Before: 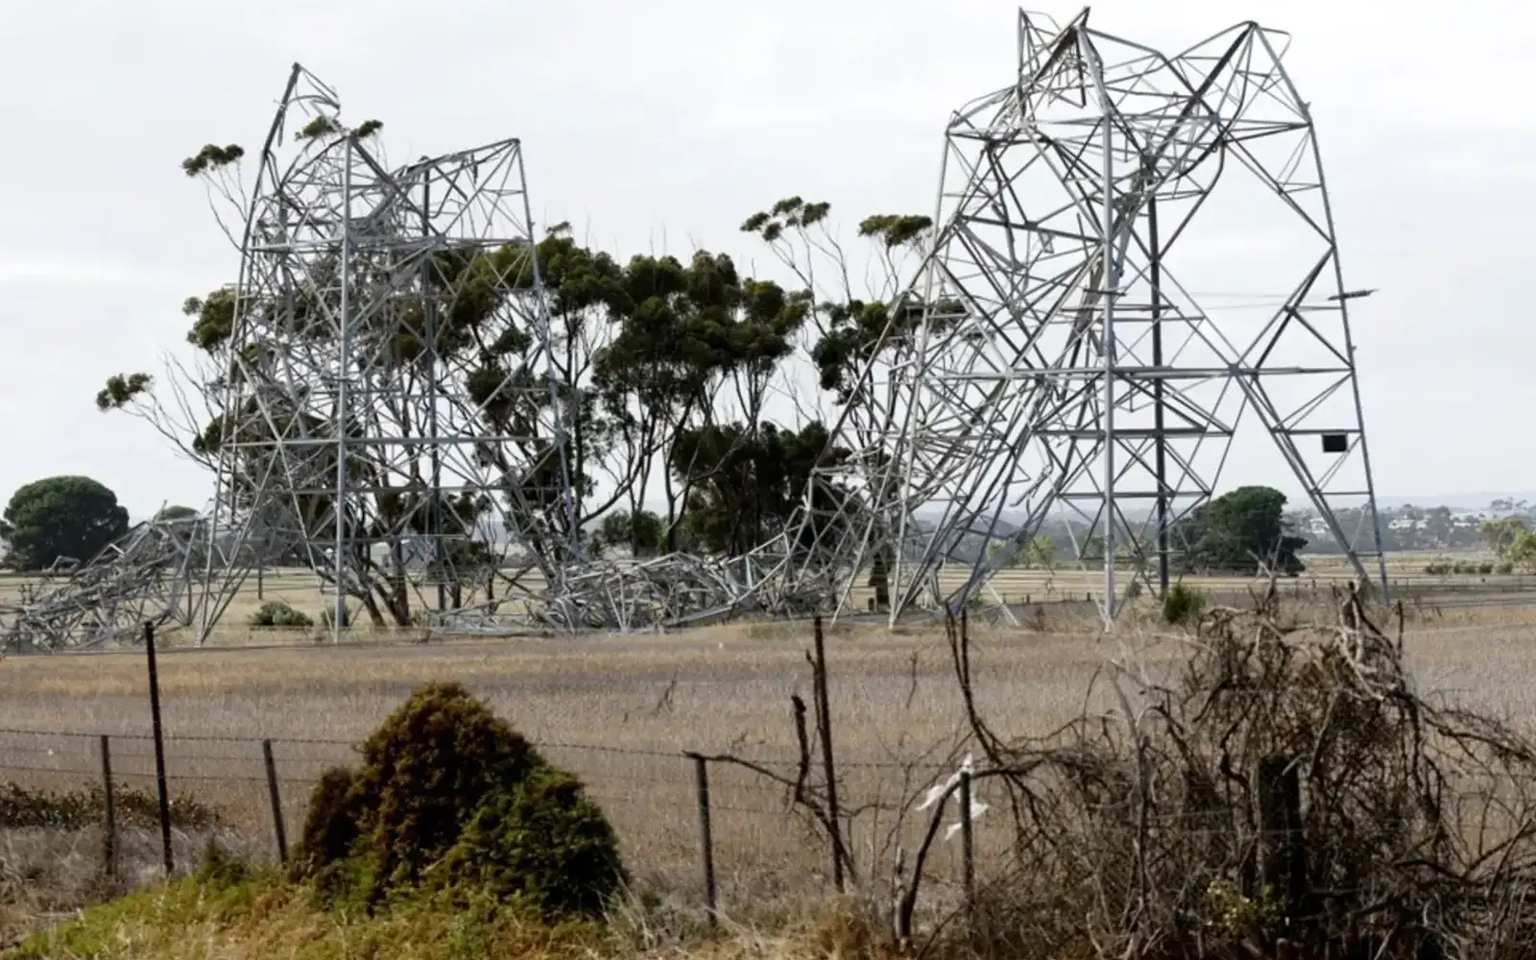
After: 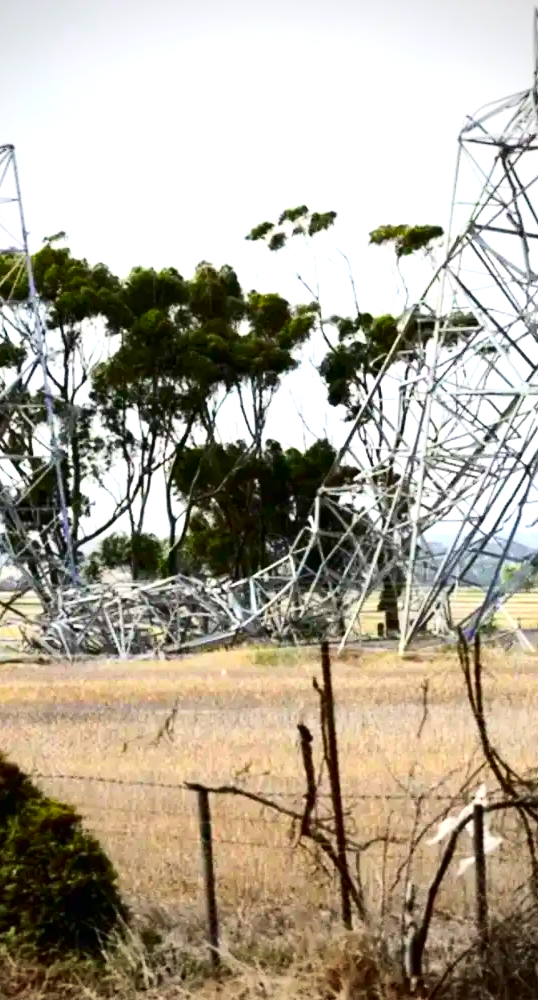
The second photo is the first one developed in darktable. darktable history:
exposure: black level correction 0, exposure 0.889 EV, compensate highlight preservation false
vignetting: fall-off start 66.93%, width/height ratio 1.015
contrast brightness saturation: contrast 0.26, brightness 0.025, saturation 0.856
crop: left 32.945%, right 33.426%
